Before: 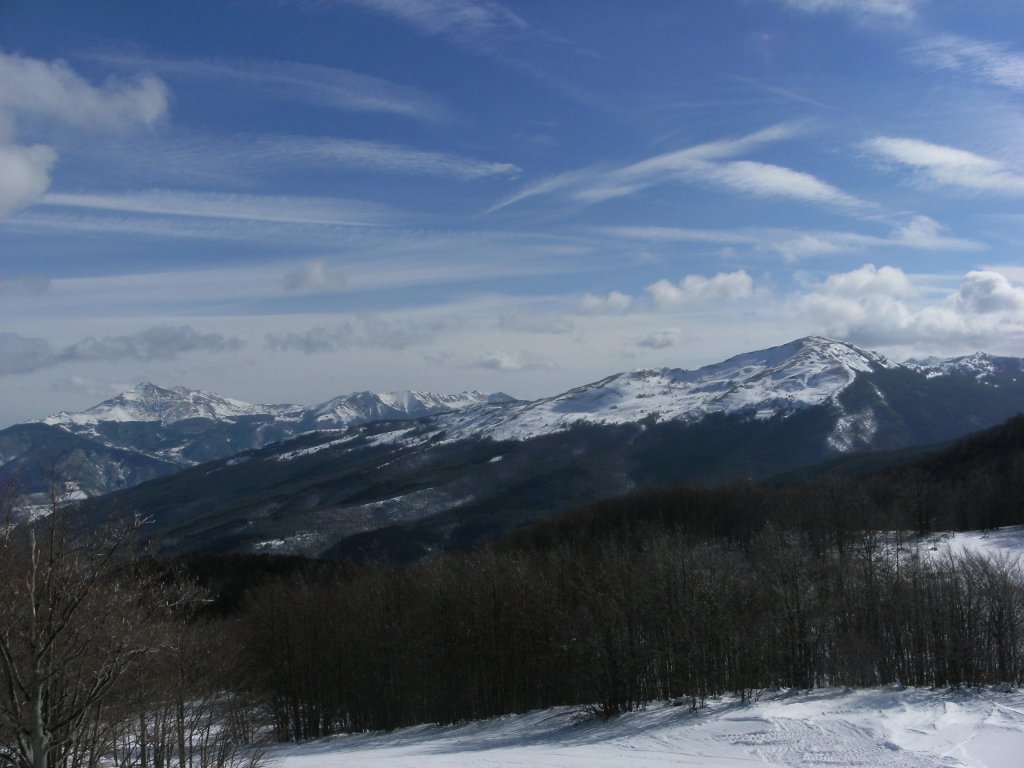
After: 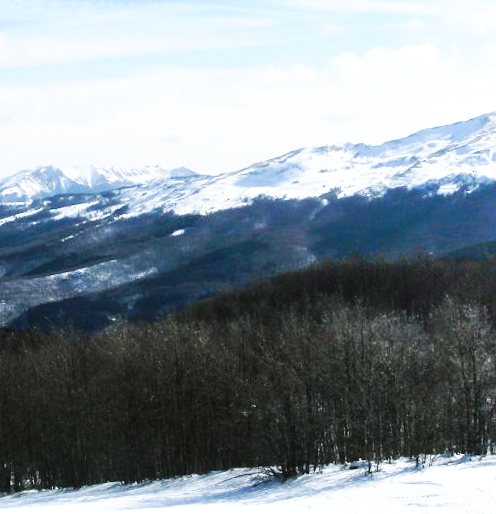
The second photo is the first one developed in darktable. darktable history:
base curve: curves: ch0 [(0, 0) (0.007, 0.004) (0.027, 0.03) (0.046, 0.07) (0.207, 0.54) (0.442, 0.872) (0.673, 0.972) (1, 1)], preserve colors none
rotate and perspective: rotation 0.074°, lens shift (vertical) 0.096, lens shift (horizontal) -0.041, crop left 0.043, crop right 0.952, crop top 0.024, crop bottom 0.979
exposure: black level correction 0, exposure 1 EV, compensate exposure bias true, compensate highlight preservation false
crop and rotate: left 29.237%, top 31.152%, right 19.807%
